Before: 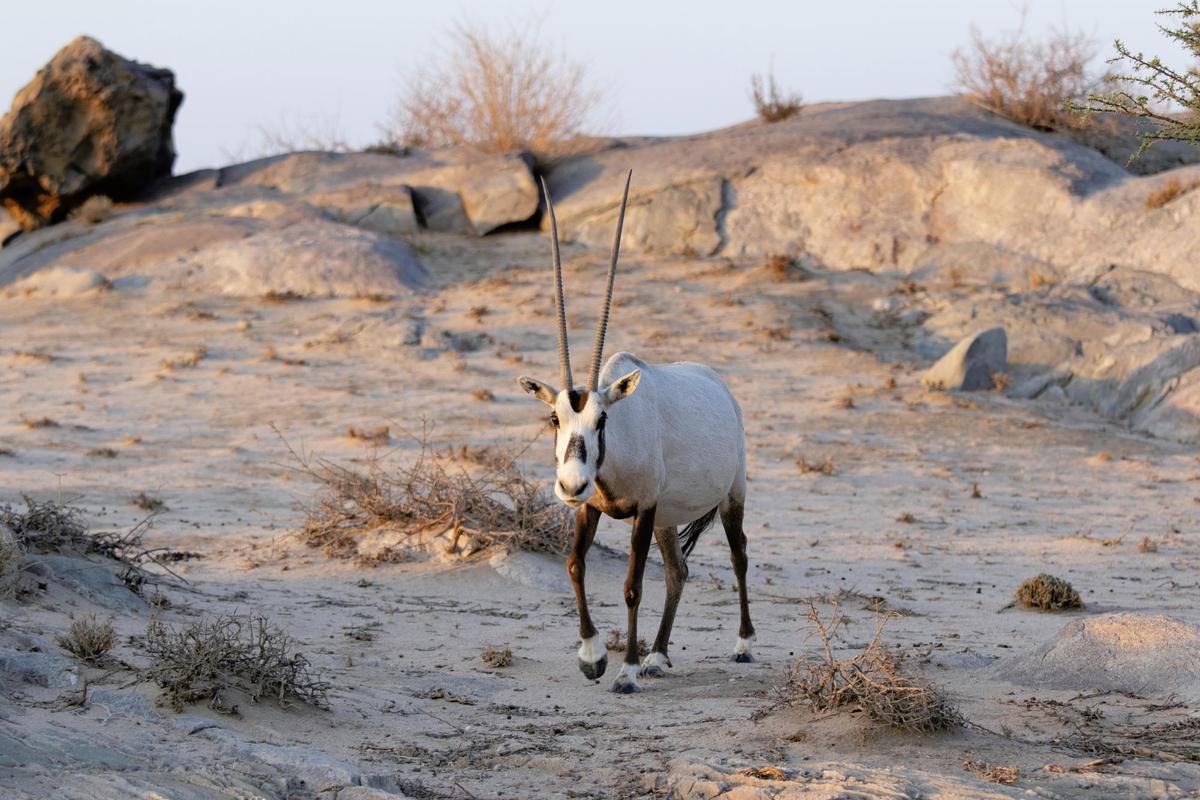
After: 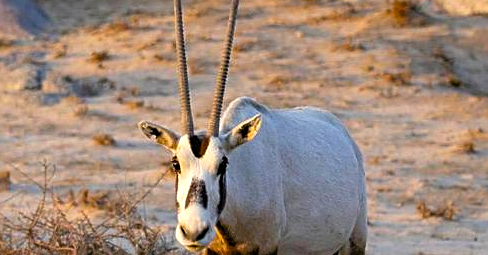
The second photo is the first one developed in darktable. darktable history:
base curve: curves: ch0 [(0, 0) (0.303, 0.277) (1, 1)], preserve colors none
crop: left 31.656%, top 31.941%, right 27.654%, bottom 36.07%
sharpen: amount 0.496
color balance rgb: perceptual saturation grading › global saturation 29.23%, perceptual saturation grading › mid-tones 11.871%, perceptual saturation grading › shadows 11.086%, perceptual brilliance grading › highlights 5.219%, perceptual brilliance grading › shadows -9.762%, global vibrance 20%
